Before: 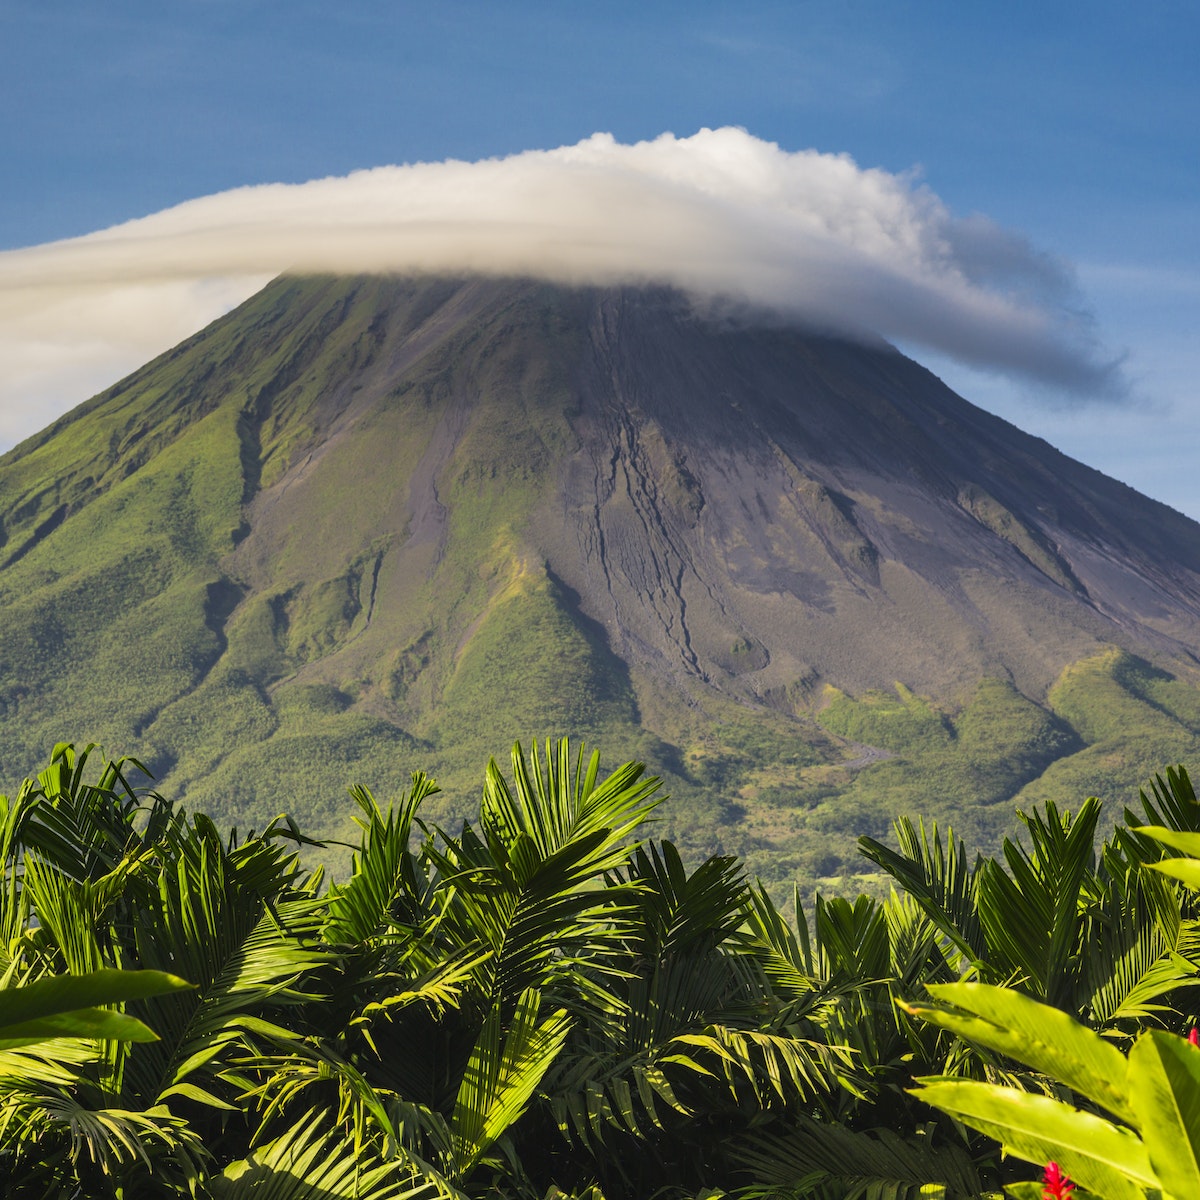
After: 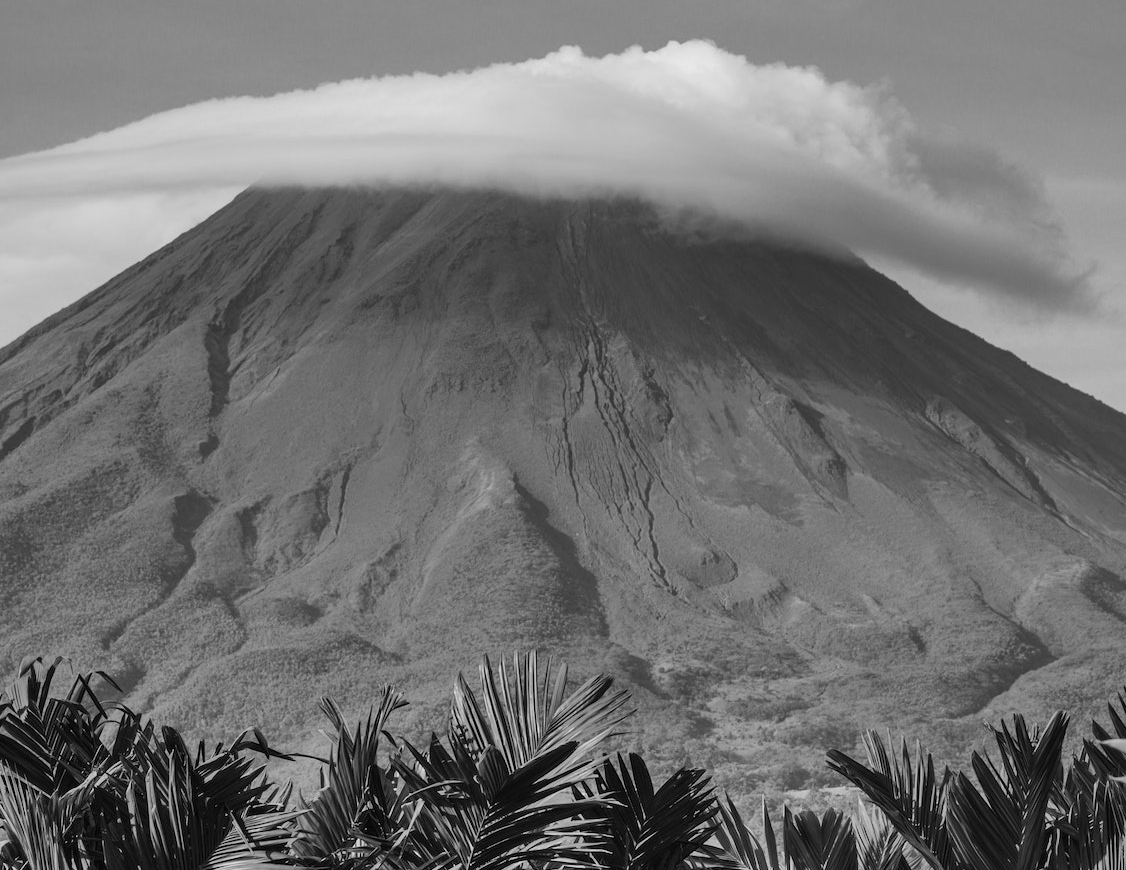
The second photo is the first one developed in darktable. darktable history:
crop: left 2.737%, top 7.287%, right 3.421%, bottom 20.179%
color calibration: output gray [0.21, 0.42, 0.37, 0], gray › normalize channels true, illuminant same as pipeline (D50), adaptation XYZ, x 0.346, y 0.359, gamut compression 0
color balance rgb: linear chroma grading › global chroma 15%, perceptual saturation grading › global saturation 30%
color balance: mode lift, gamma, gain (sRGB)
shadows and highlights: radius 133.83, soften with gaussian
